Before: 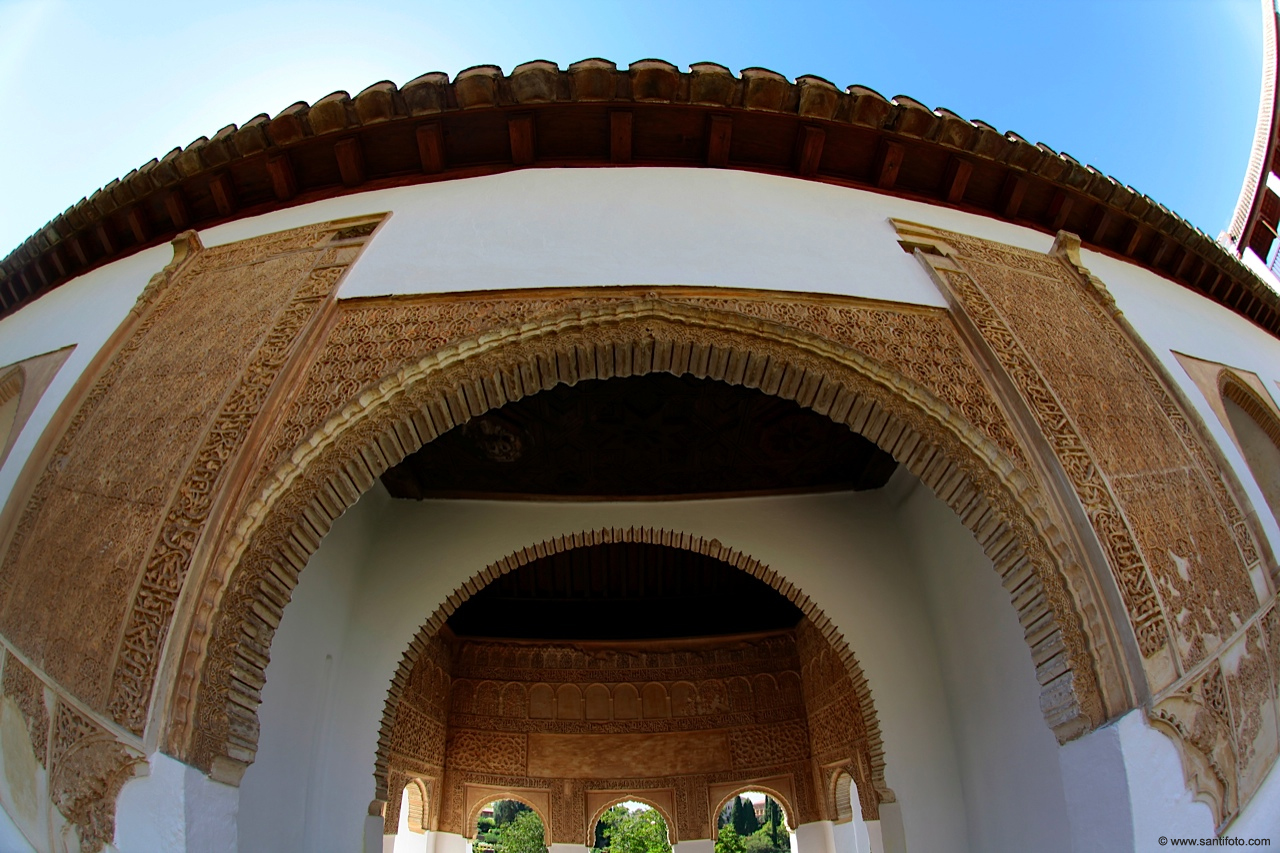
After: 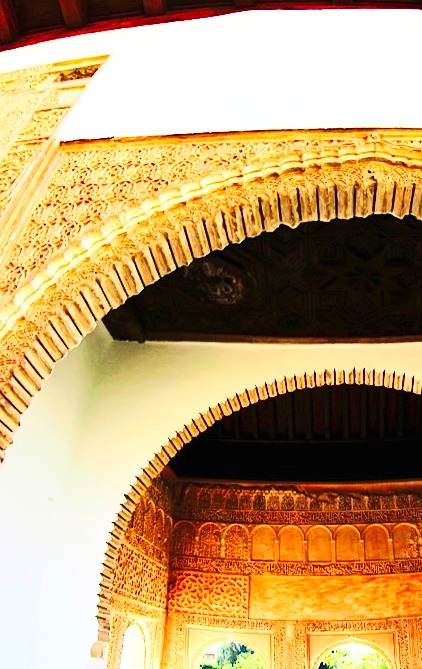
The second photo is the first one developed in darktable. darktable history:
exposure: black level correction 0, exposure 1.473 EV, compensate exposure bias true, compensate highlight preservation false
tone curve: curves: ch0 [(0, 0) (0.003, 0.003) (0.011, 0.013) (0.025, 0.028) (0.044, 0.05) (0.069, 0.078) (0.1, 0.113) (0.136, 0.153) (0.177, 0.2) (0.224, 0.271) (0.277, 0.374) (0.335, 0.47) (0.399, 0.574) (0.468, 0.688) (0.543, 0.79) (0.623, 0.859) (0.709, 0.919) (0.801, 0.957) (0.898, 0.978) (1, 1)], color space Lab, linked channels, preserve colors none
base curve: curves: ch0 [(0, 0) (0.028, 0.03) (0.121, 0.232) (0.46, 0.748) (0.859, 0.968) (1, 1)], preserve colors none
crop and rotate: left 21.794%, top 18.531%, right 45.212%, bottom 2.999%
